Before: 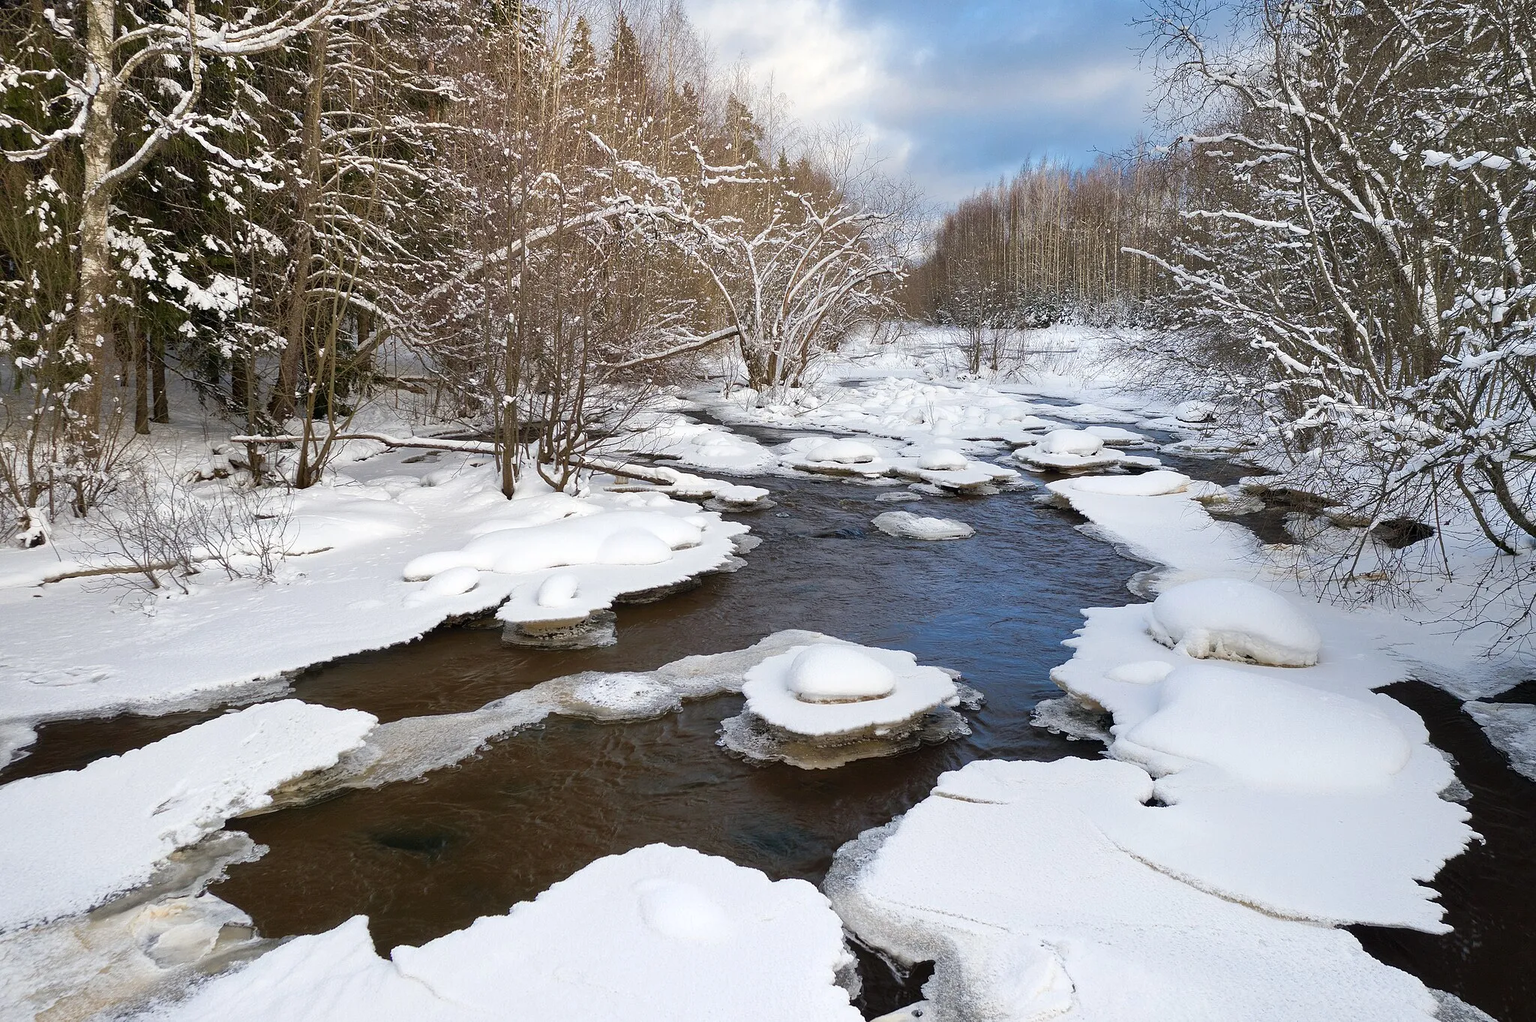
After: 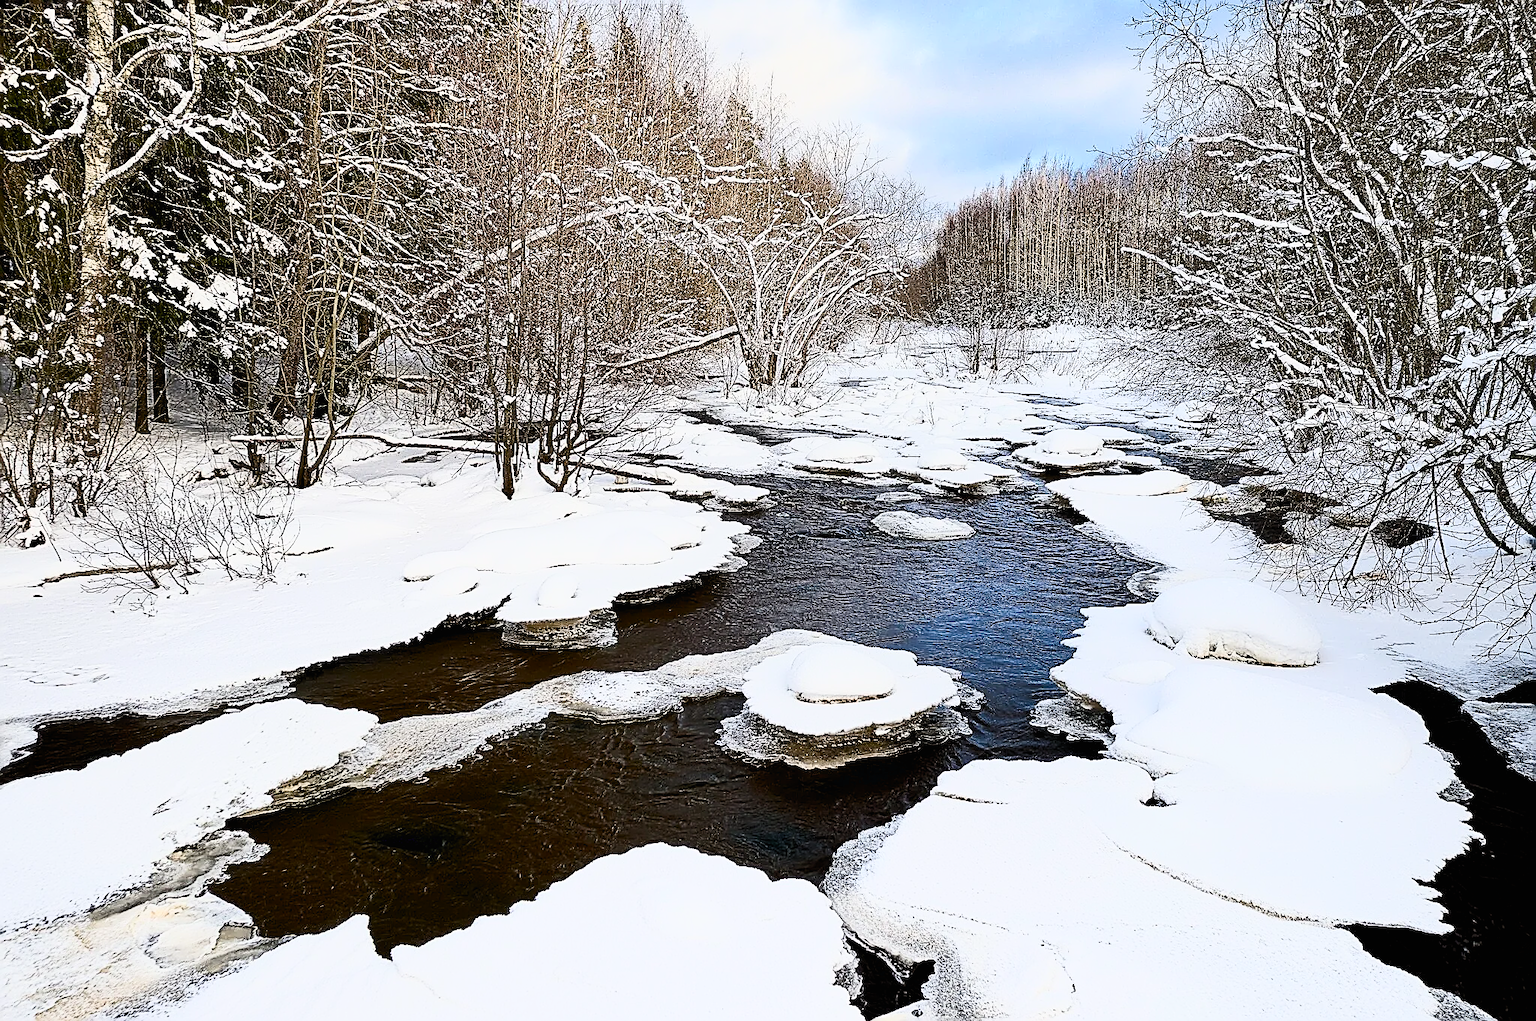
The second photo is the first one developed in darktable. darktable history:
filmic rgb: black relative exposure -7.65 EV, white relative exposure 4.56 EV, hardness 3.61
exposure: black level correction 0.009, exposure -0.159 EV, compensate highlight preservation false
contrast brightness saturation: contrast 0.62, brightness 0.34, saturation 0.14
sharpen: amount 2
local contrast: mode bilateral grid, contrast 100, coarseness 100, detail 94%, midtone range 0.2
